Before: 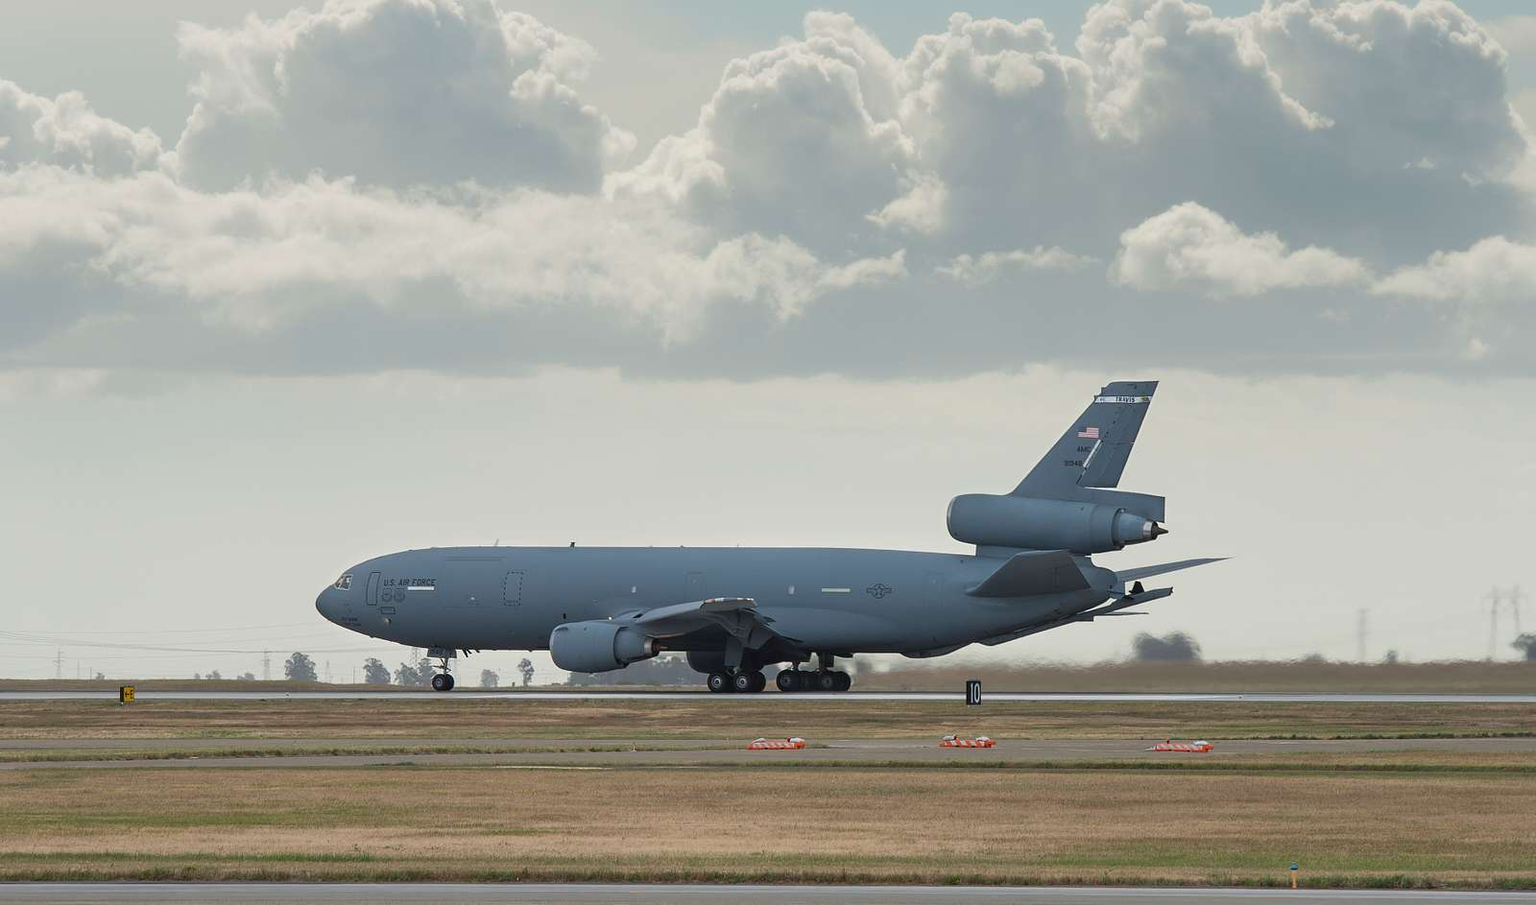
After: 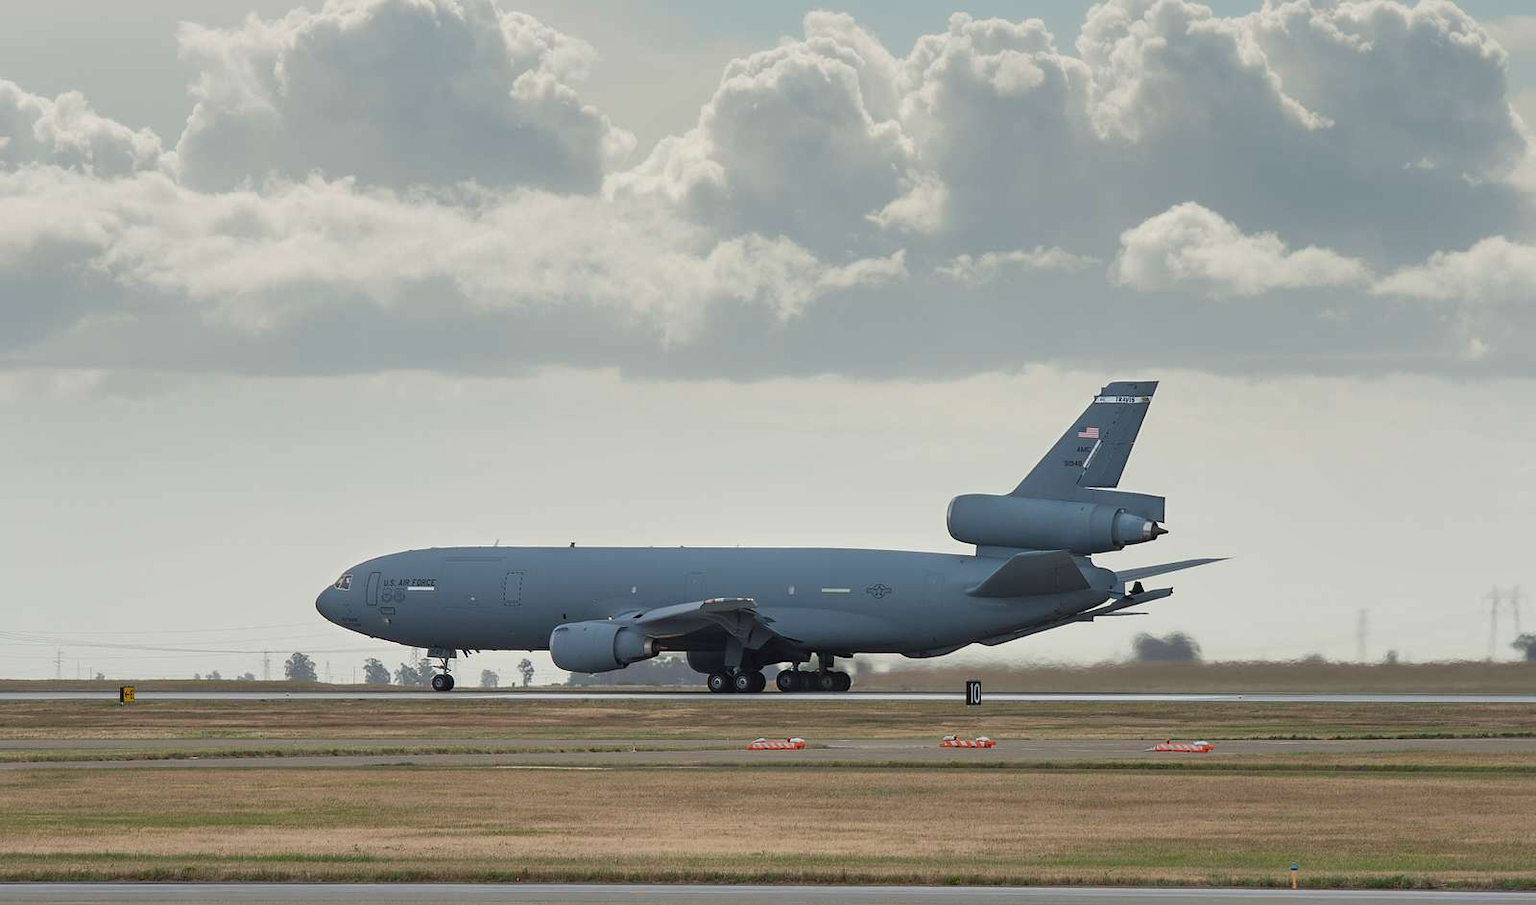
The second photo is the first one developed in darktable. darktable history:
shadows and highlights: radius 125.17, shadows 30.48, highlights -30.89, low approximation 0.01, soften with gaussian
